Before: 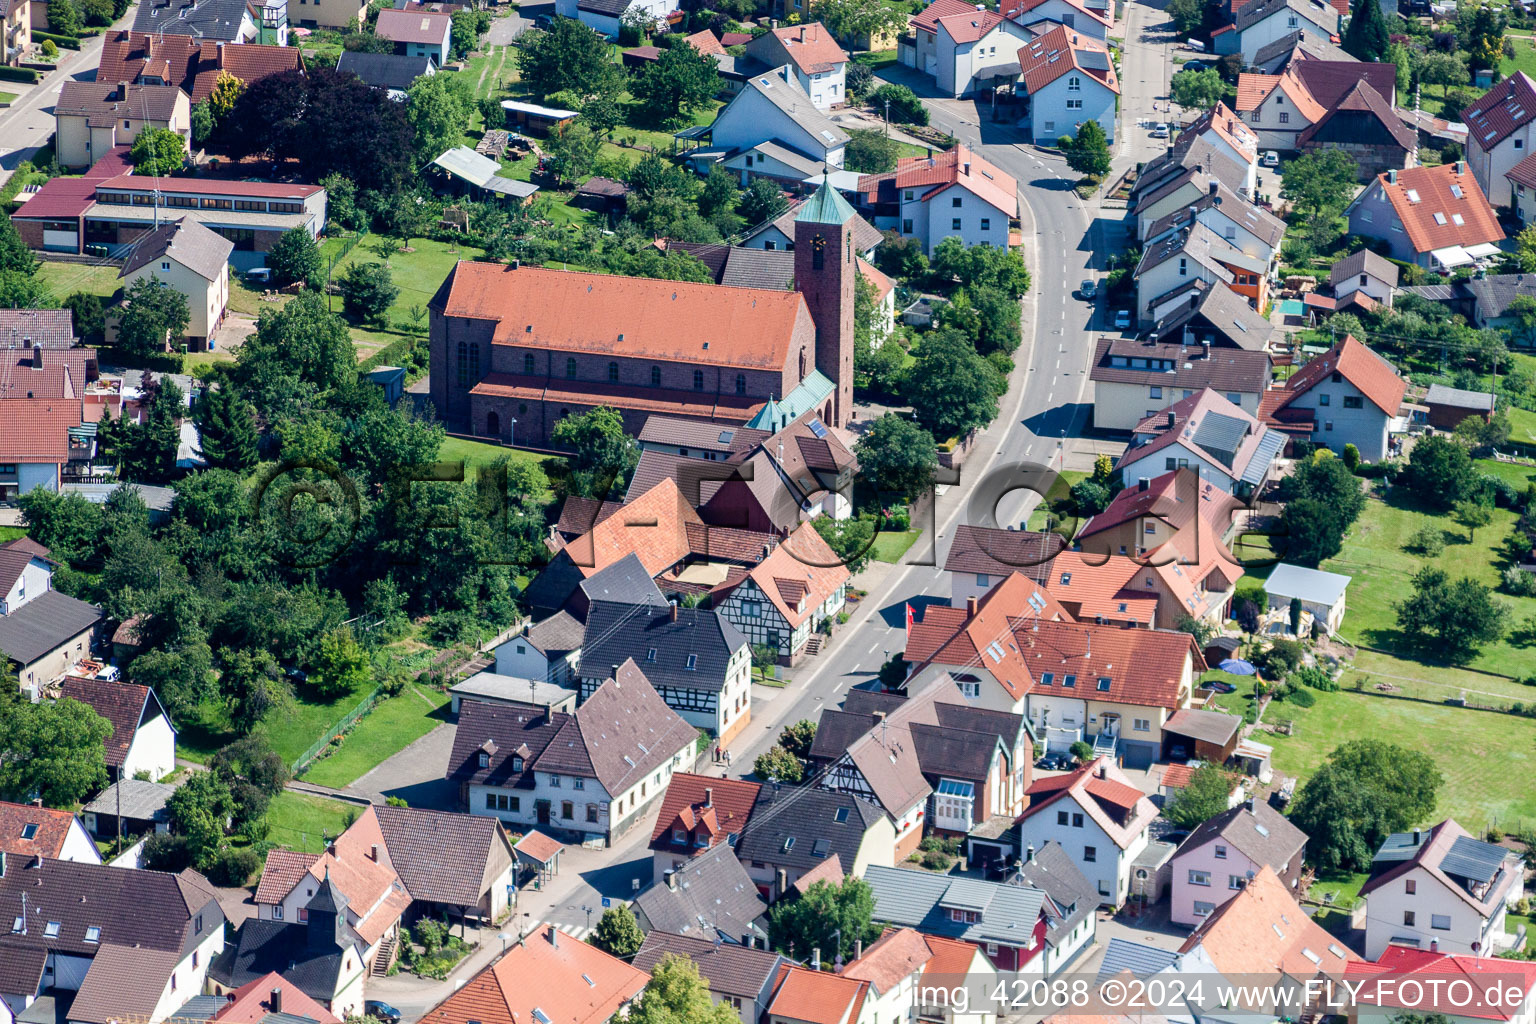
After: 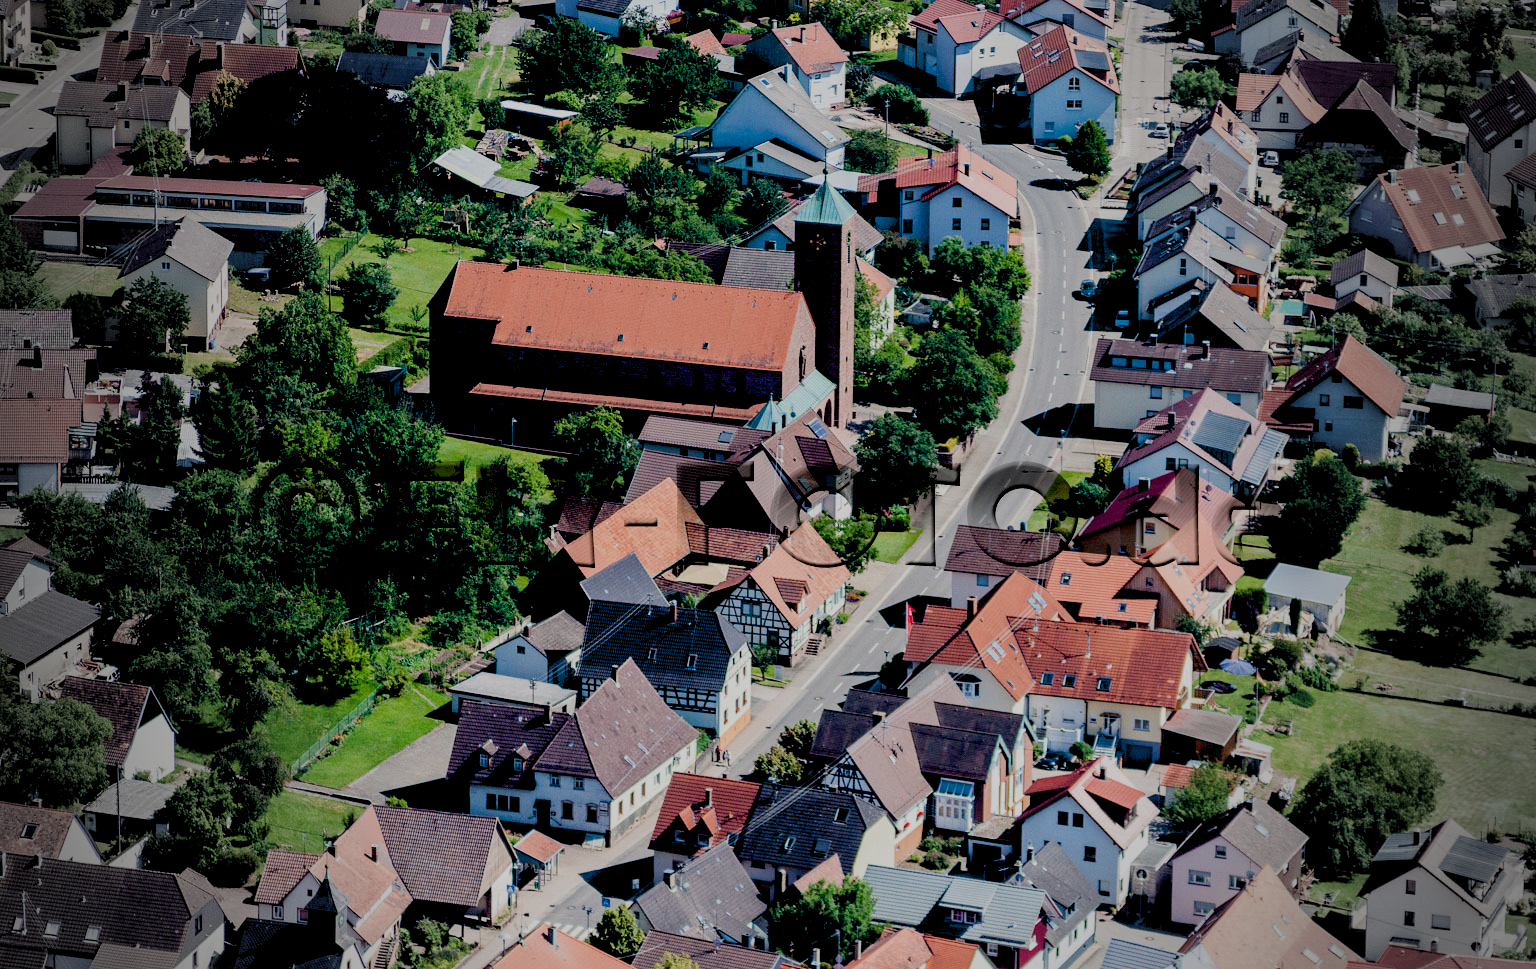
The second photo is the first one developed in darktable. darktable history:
crop and rotate: top 0.005%, bottom 5.275%
vignetting: fall-off start 63.68%, brightness -0.616, saturation -0.669, width/height ratio 0.888
filmic rgb: black relative exposure -7.65 EV, white relative exposure 4.56 EV, hardness 3.61
exposure: black level correction 0.045, exposure -0.233 EV, compensate highlight preservation false
